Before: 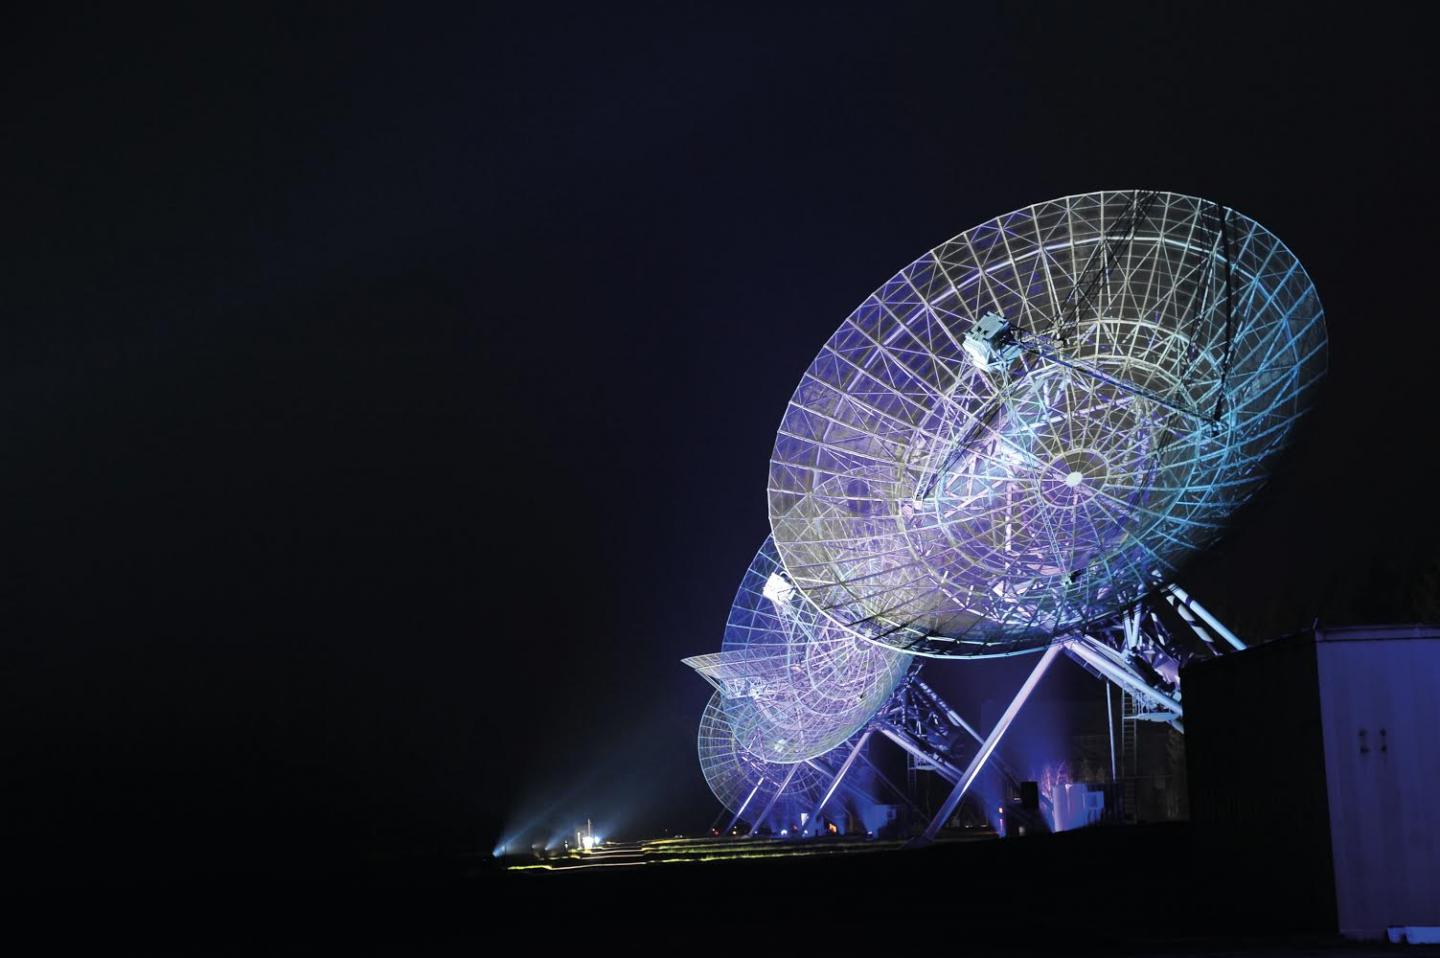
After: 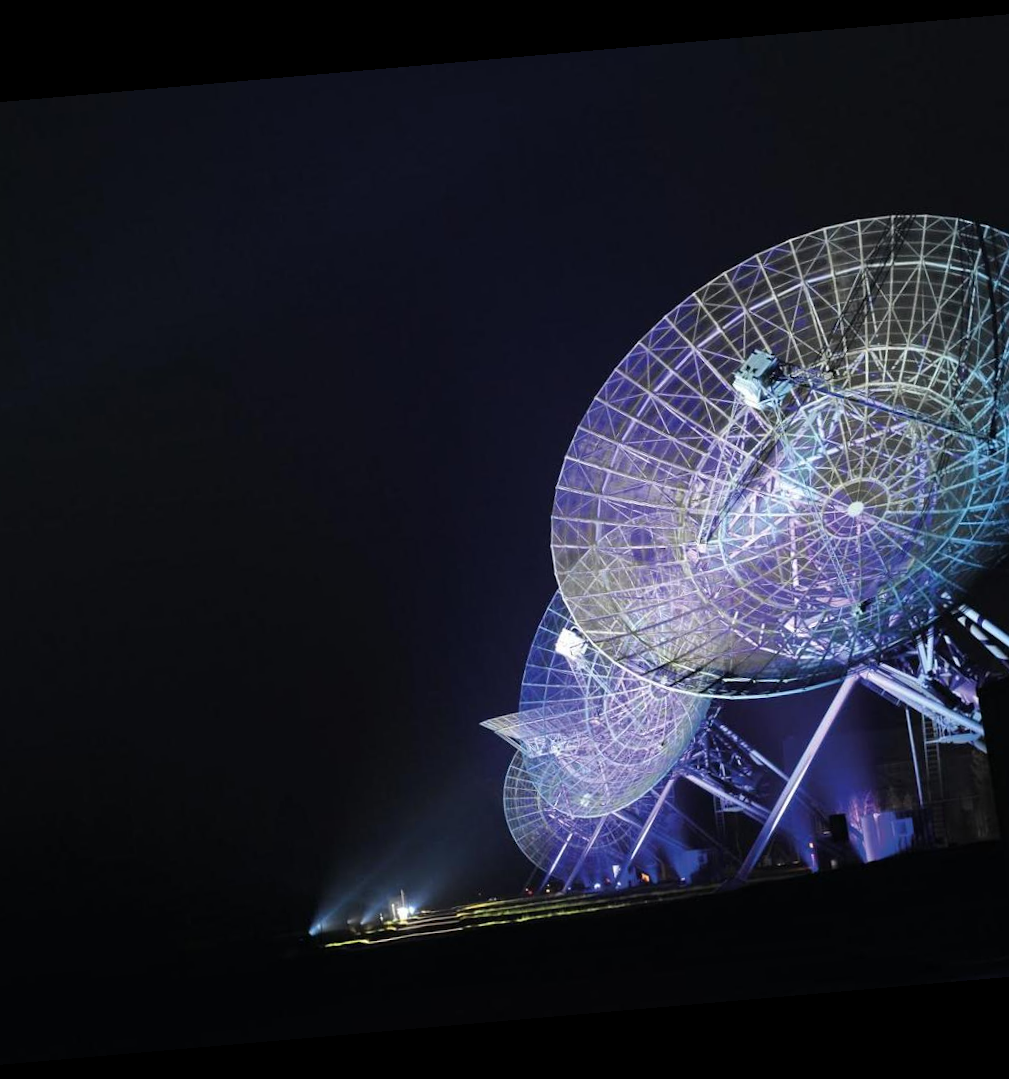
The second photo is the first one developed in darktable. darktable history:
rotate and perspective: rotation -4.98°, automatic cropping off
crop: left 16.899%, right 16.556%
